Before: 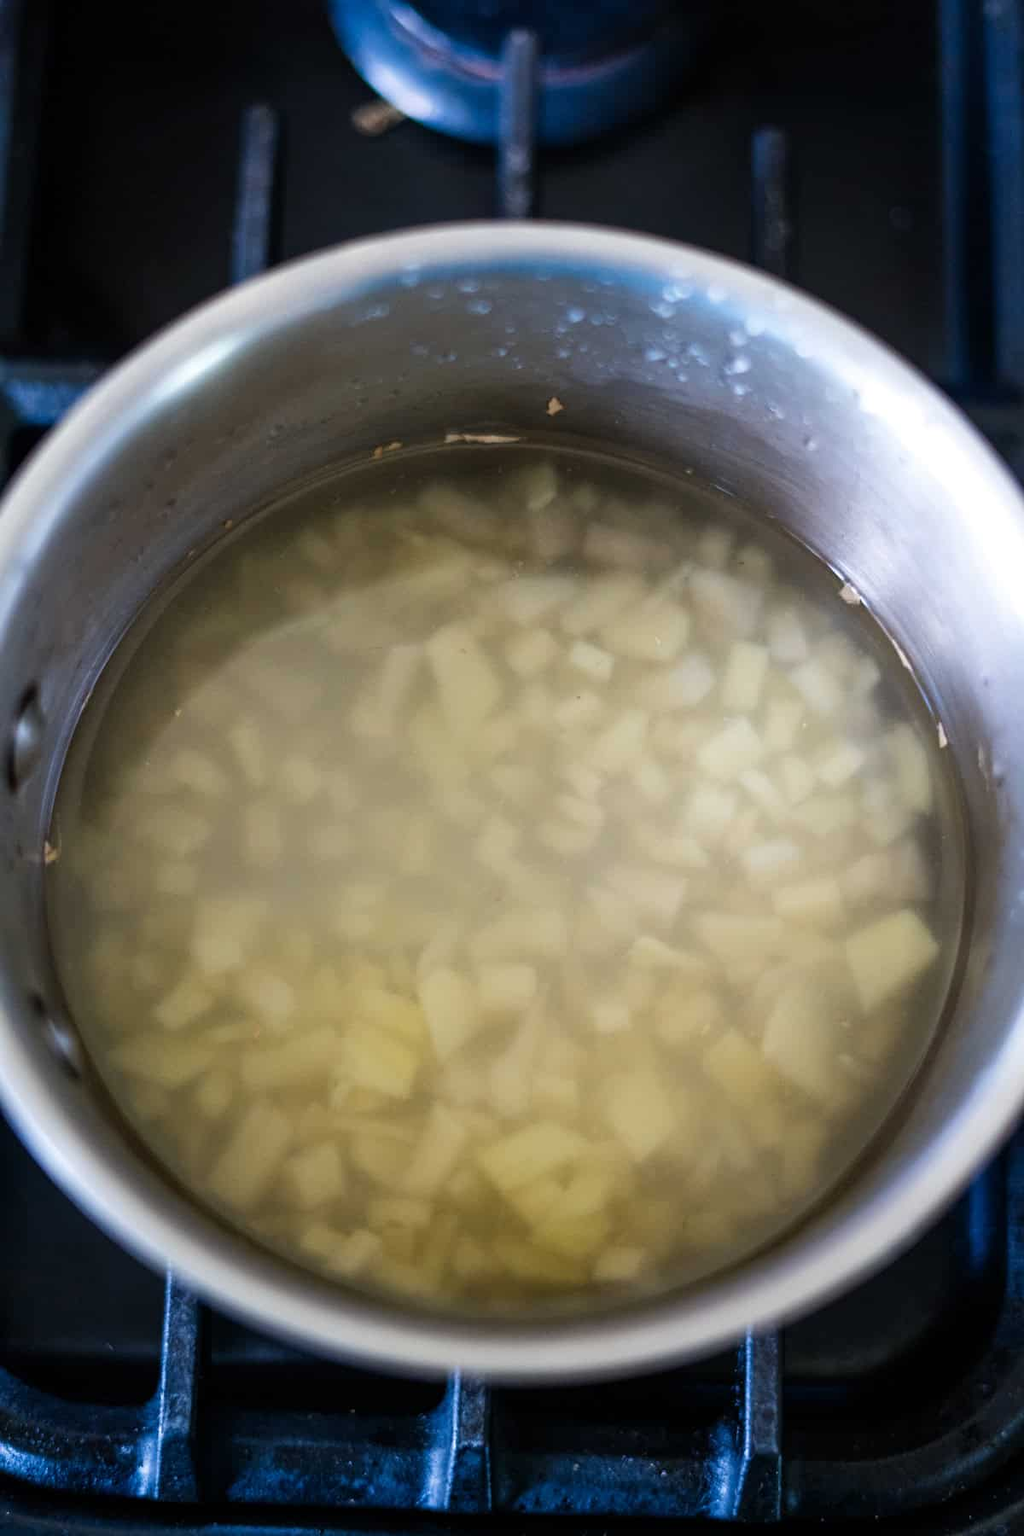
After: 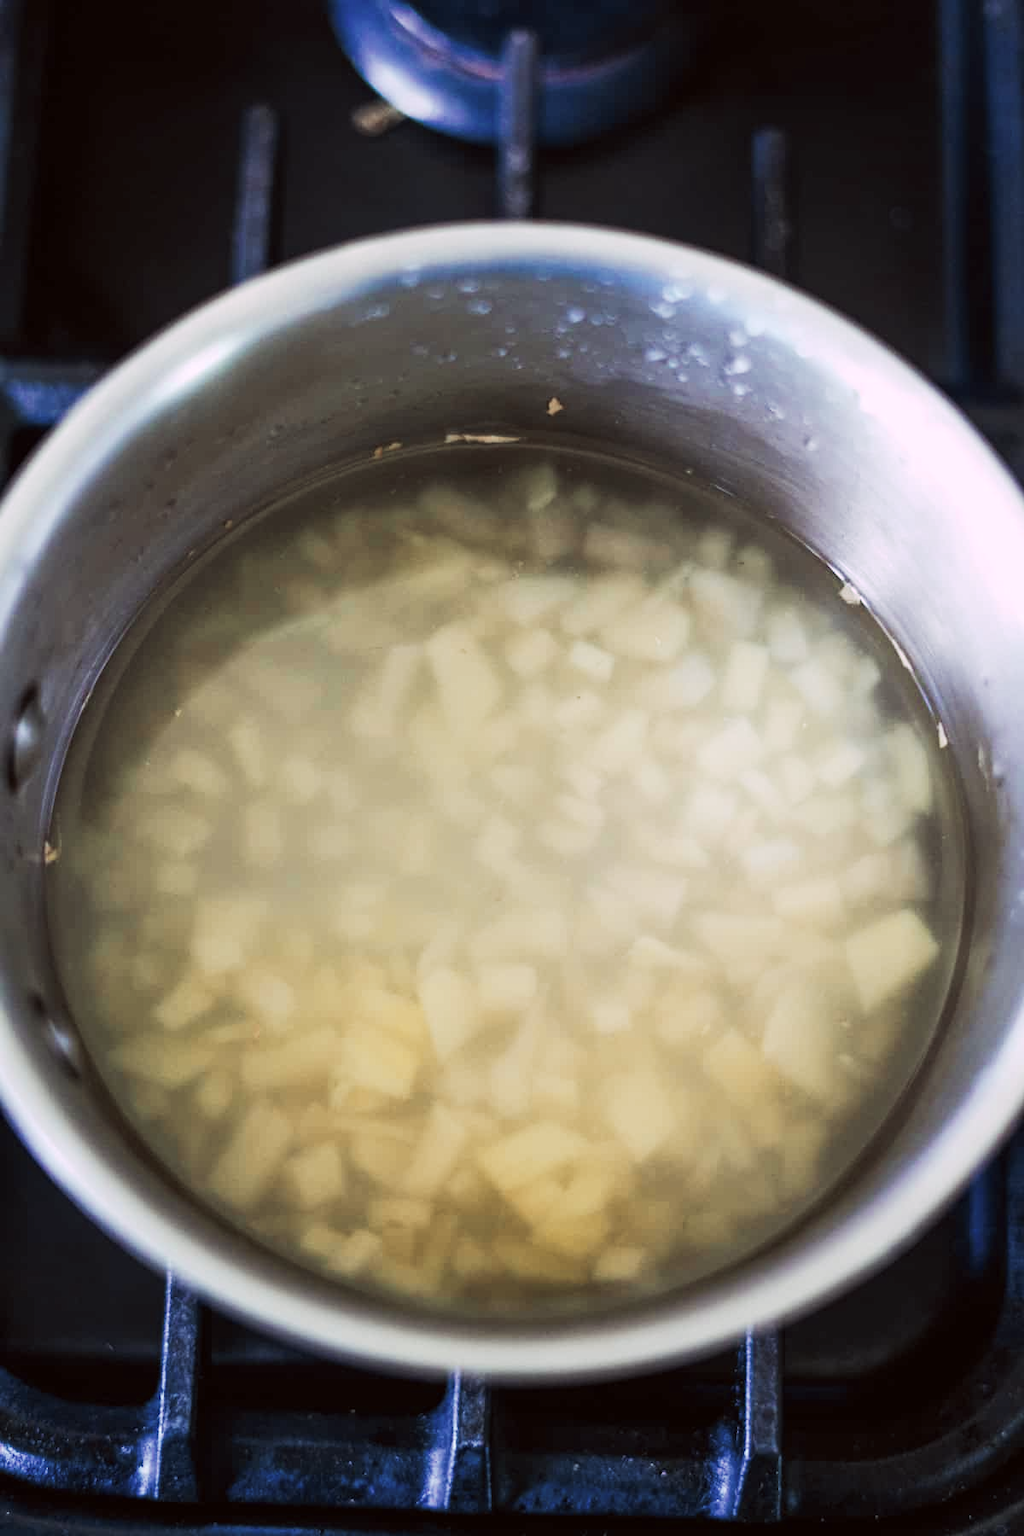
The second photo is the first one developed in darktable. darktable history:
tone curve: curves: ch0 [(0, 0) (0.003, 0.006) (0.011, 0.015) (0.025, 0.032) (0.044, 0.054) (0.069, 0.079) (0.1, 0.111) (0.136, 0.146) (0.177, 0.186) (0.224, 0.229) (0.277, 0.286) (0.335, 0.348) (0.399, 0.426) (0.468, 0.514) (0.543, 0.609) (0.623, 0.706) (0.709, 0.789) (0.801, 0.862) (0.898, 0.926) (1, 1)], preserve colors none
color look up table: target L [91.66, 91.18, 84.33, 88.35, 85.36, 80.68, 86.22, 73.45, 63.6, 59.95, 59.01, 50.24, 34.63, 201, 89.38, 87.01, 76.68, 65.58, 68.46, 48.63, 45.71, 50.9, 34.82, 30.72, 25.55, 15.05, 96.35, 82.33, 77.07, 56.78, 45.29, 60.72, 37.15, 36.53, 29.15, 41.13, 30.54, 29.91, 20.81, 19.5, 21.28, 2.059, 98.84, 88.4, 62.49, 63.94, 46.88, 39.43, 4.516], target a [-13.34, -7.55, -77.34, -8.806, -63.86, -67.76, -20.73, 8.409, -46.57, -35.57, -37.41, -12.52, -25.97, 0, 1.062, -0.277, 19.81, 34.99, 15.32, 49.74, 52.59, 24.11, 52.21, 5.076, 42.91, 27.12, 14.25, 1.096, 19.16, 25.4, 52.05, 6.496, 54.03, 56.53, 43.78, 29.31, 49.94, 15.41, 46.42, 35.74, 16.77, 9.348, -24.44, -33.96, 2.172, -17.82, -16.43, -6.315, -1.023], target b [90.65, 76.11, 41.62, 19.46, 0.259, 72.06, 42.67, 51.91, 26.2, 38.72, 7.763, 23.59, 20.66, -0.001, 35.77, 74.34, 45.74, 19.3, 22.18, 4.791, 48.4, 43.37, 43.07, 10.57, 27.04, 21.21, -6.724, -0.365, -6.516, -27.28, -19.77, -21.24, -35.46, -23.57, -59.21, -5.899, 6.101, -44.94, -36.92, -23.12, -20.56, -25.58, -5.706, -22.35, -37.22, -32.44, -8.584, -22.35, -0.502], num patches 49
